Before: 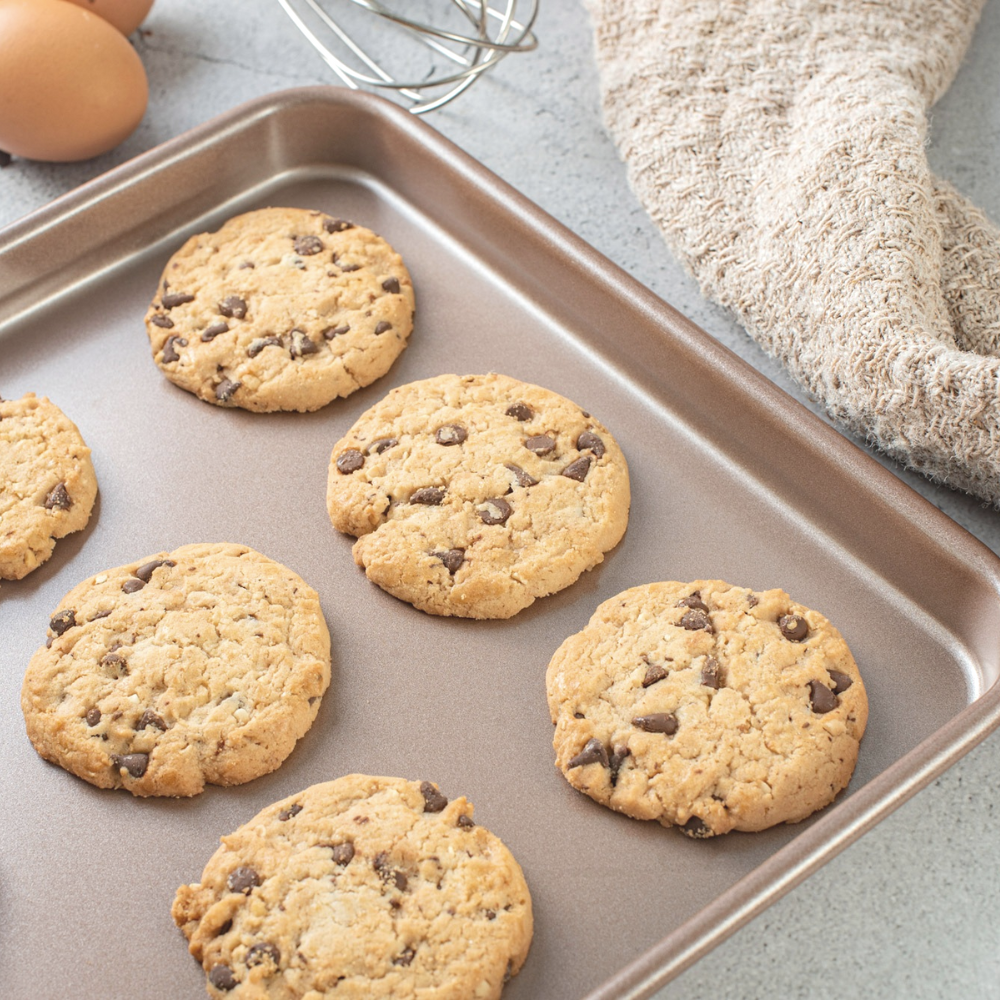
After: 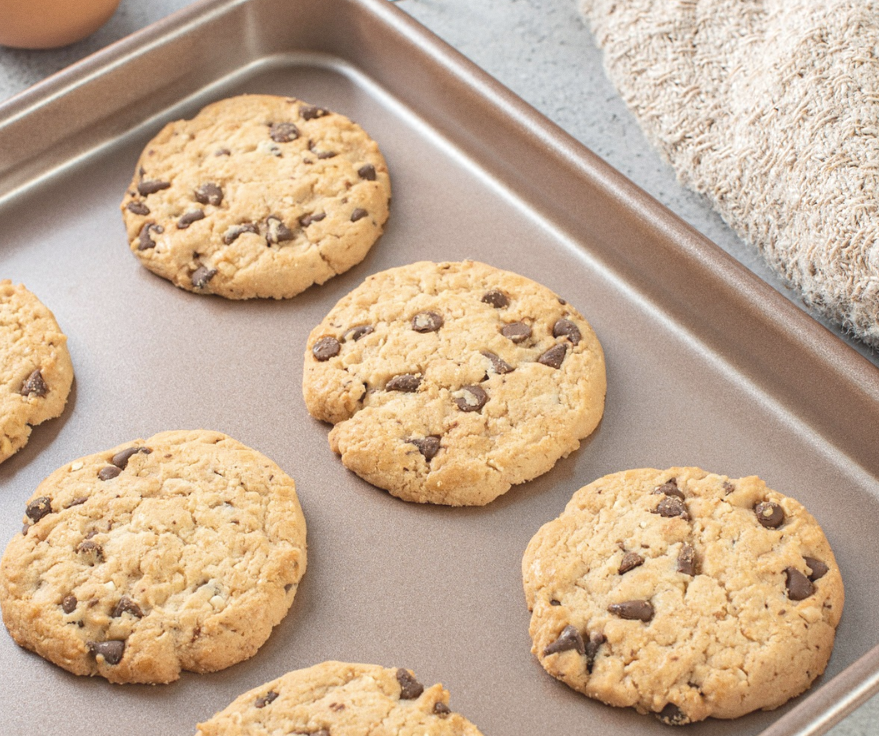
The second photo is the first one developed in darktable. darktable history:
crop and rotate: left 2.425%, top 11.305%, right 9.6%, bottom 15.08%
grain: coarseness 0.09 ISO, strength 10%
